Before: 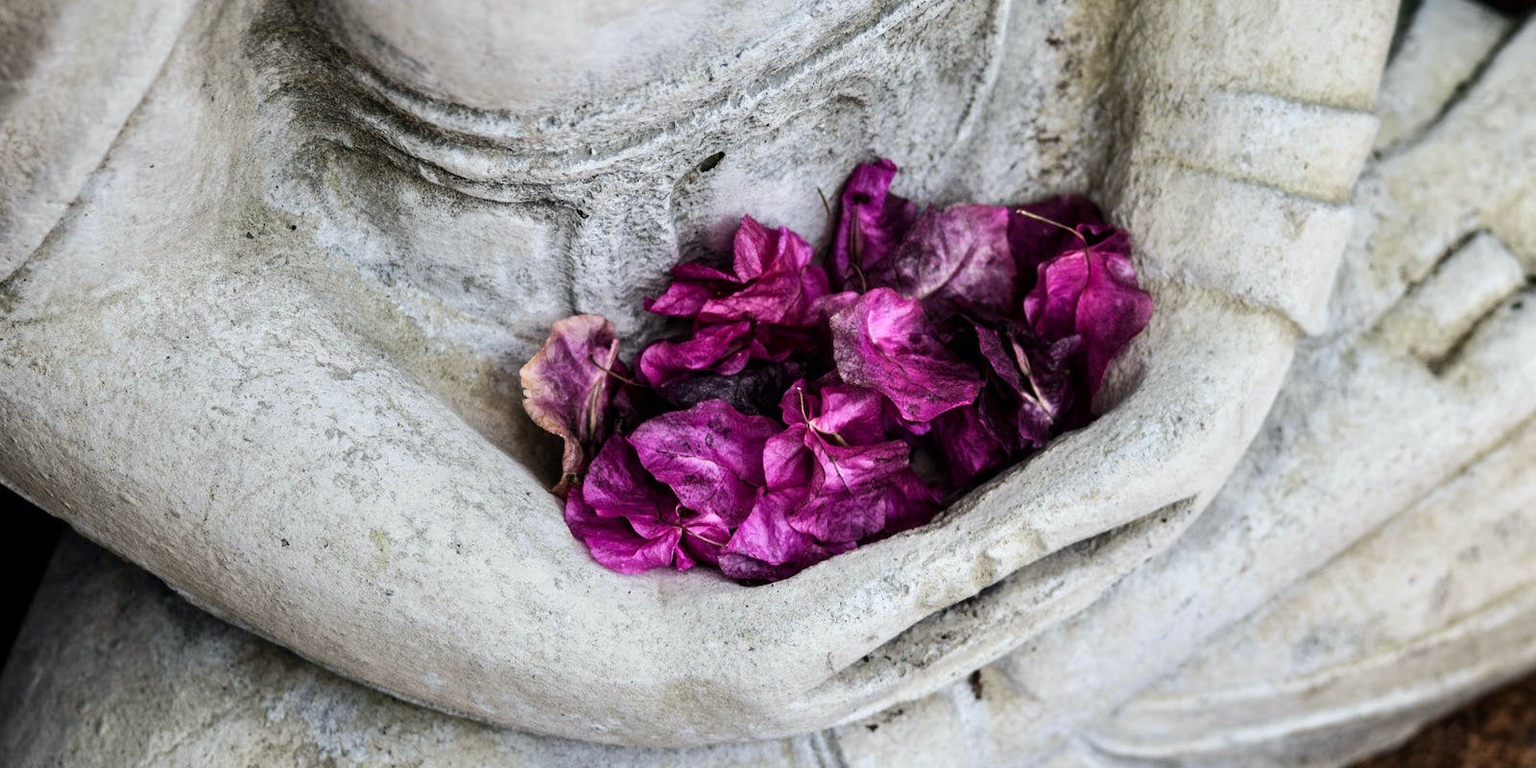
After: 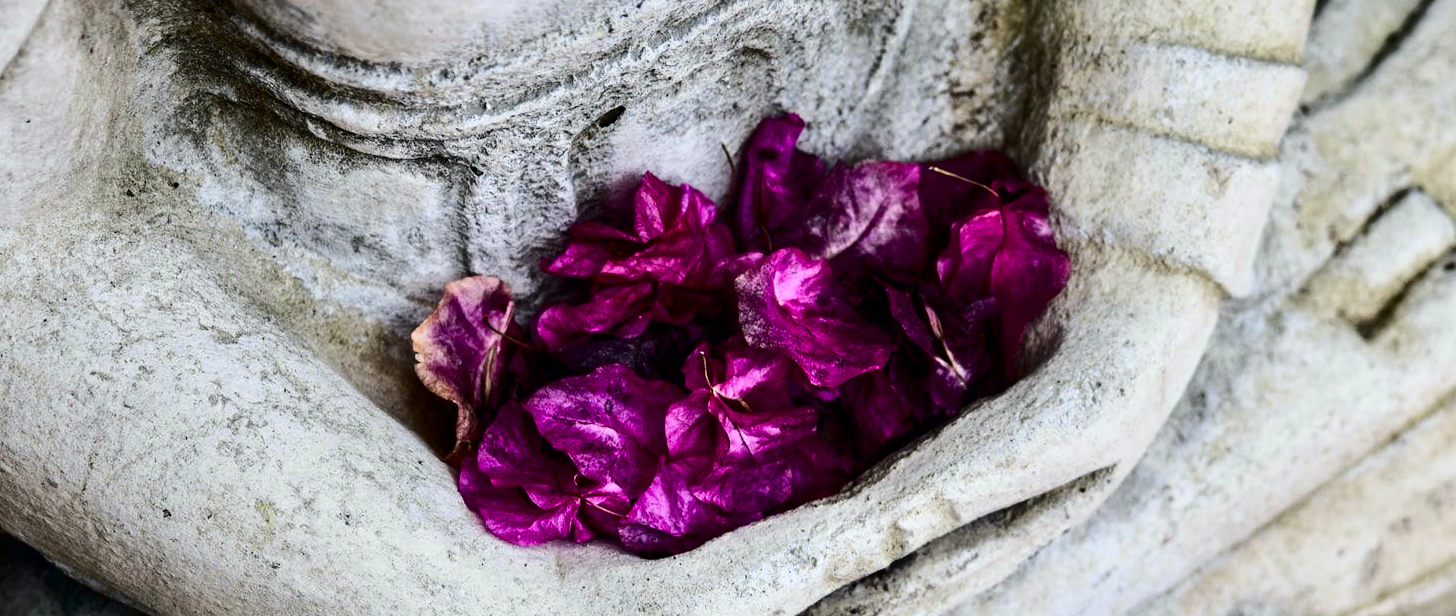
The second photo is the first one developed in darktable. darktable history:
contrast brightness saturation: contrast 0.22, brightness -0.19, saturation 0.24
crop: left 8.155%, top 6.611%, bottom 15.385%
